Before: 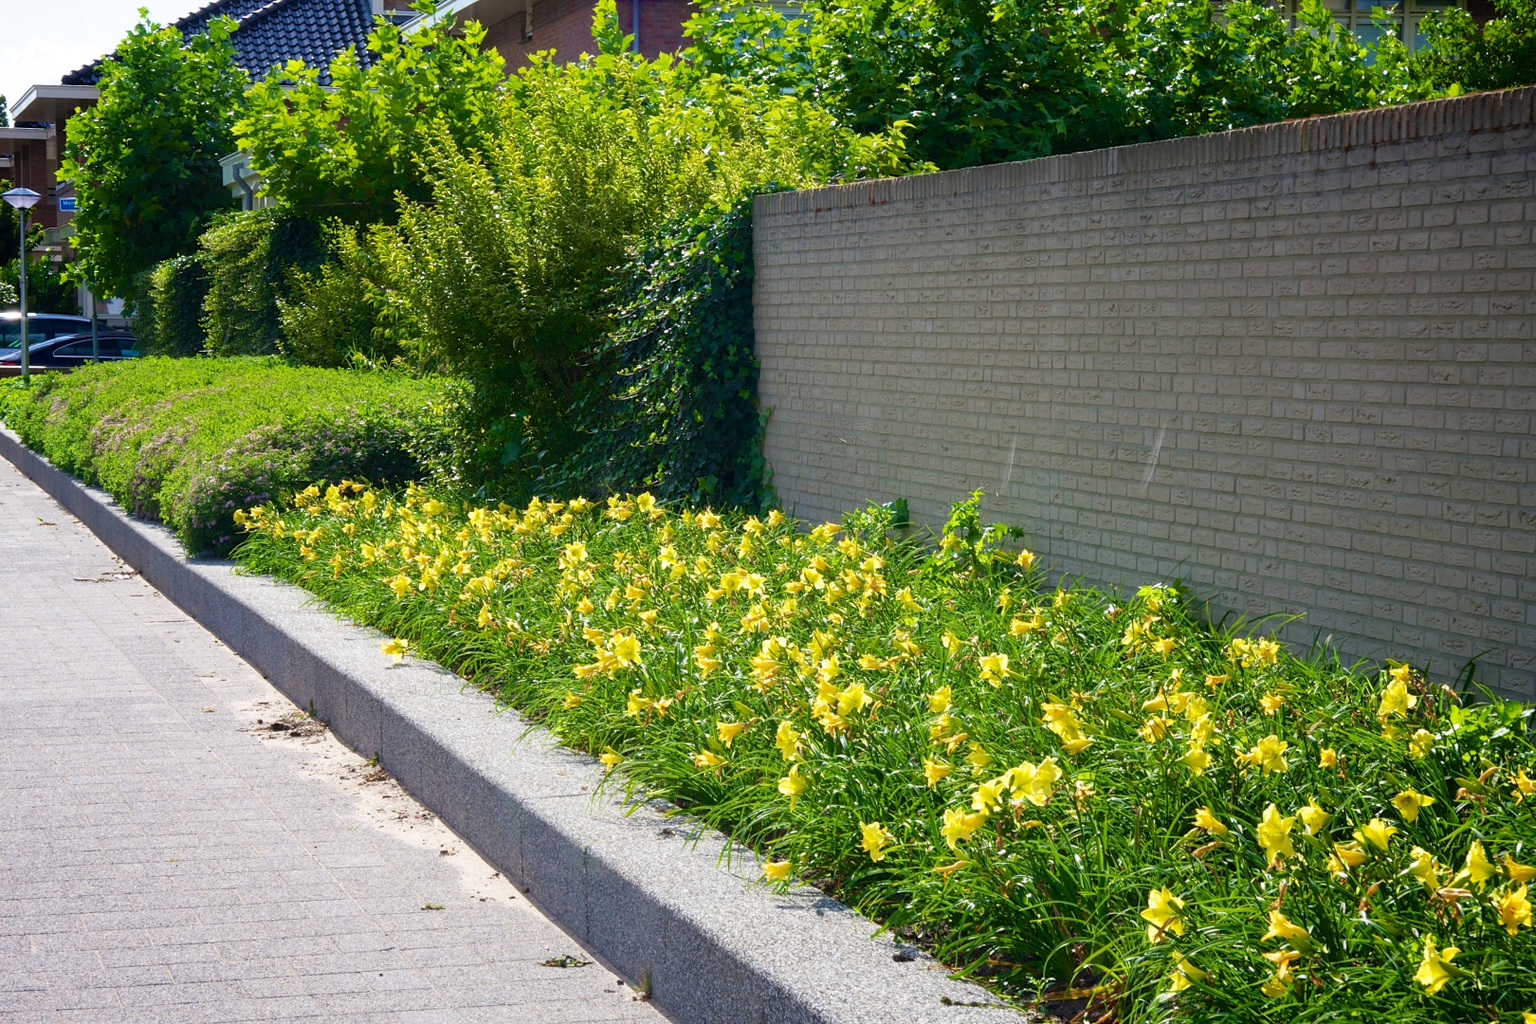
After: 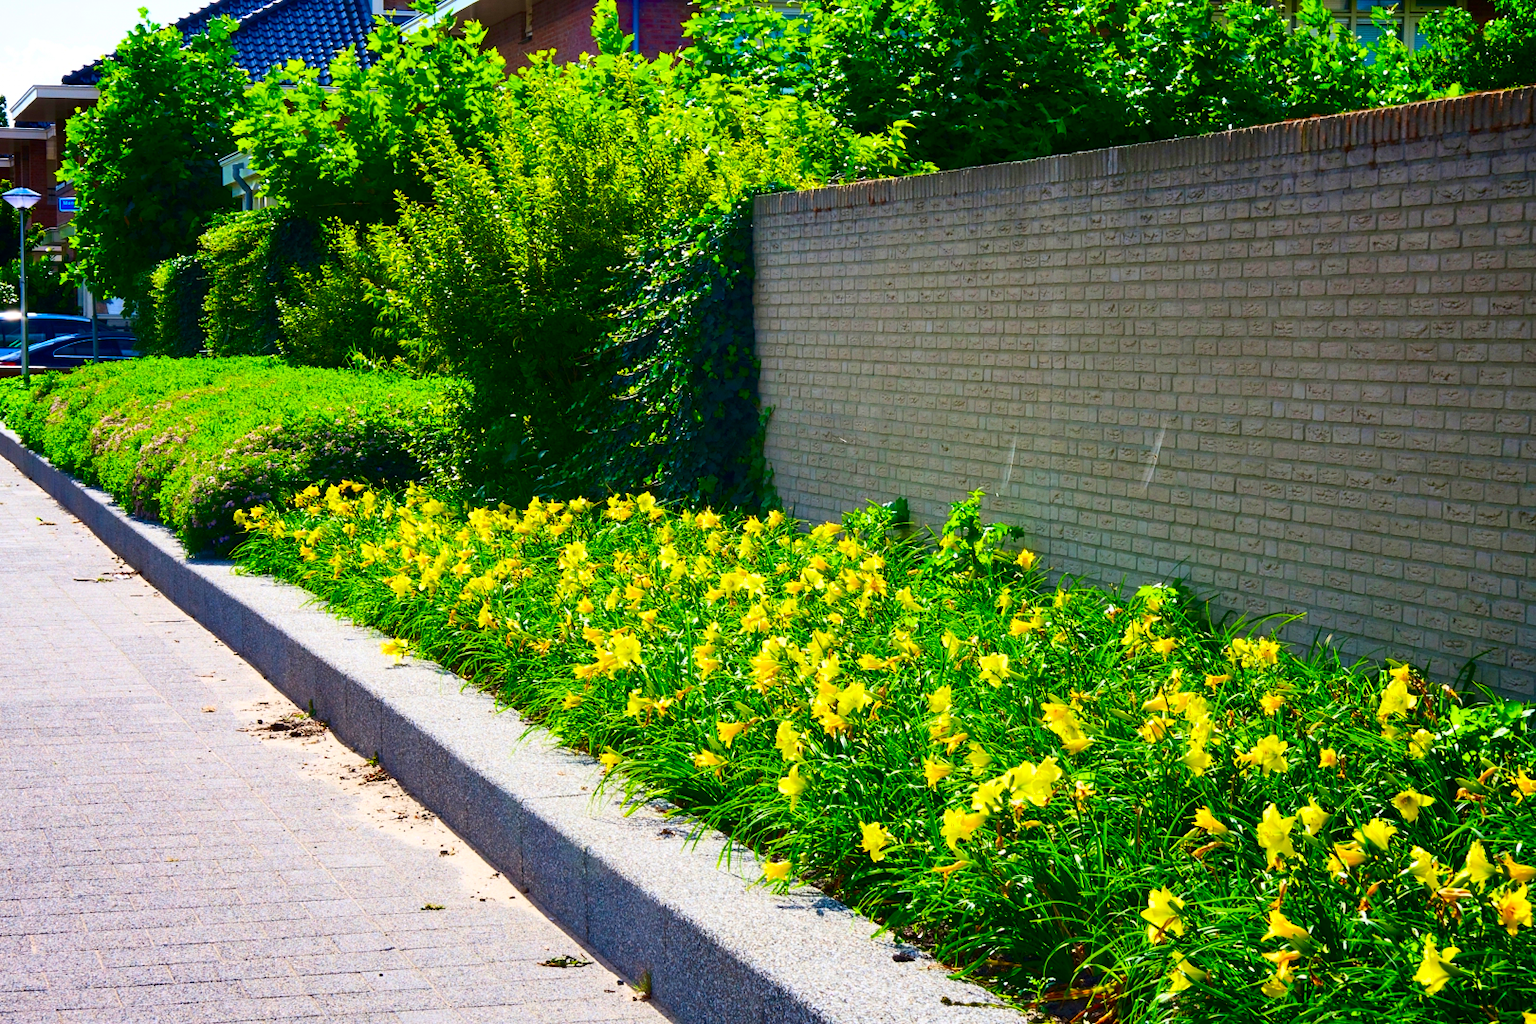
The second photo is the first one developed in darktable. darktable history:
contrast brightness saturation: contrast 0.269, brightness 0.016, saturation 0.889
shadows and highlights: soften with gaussian
